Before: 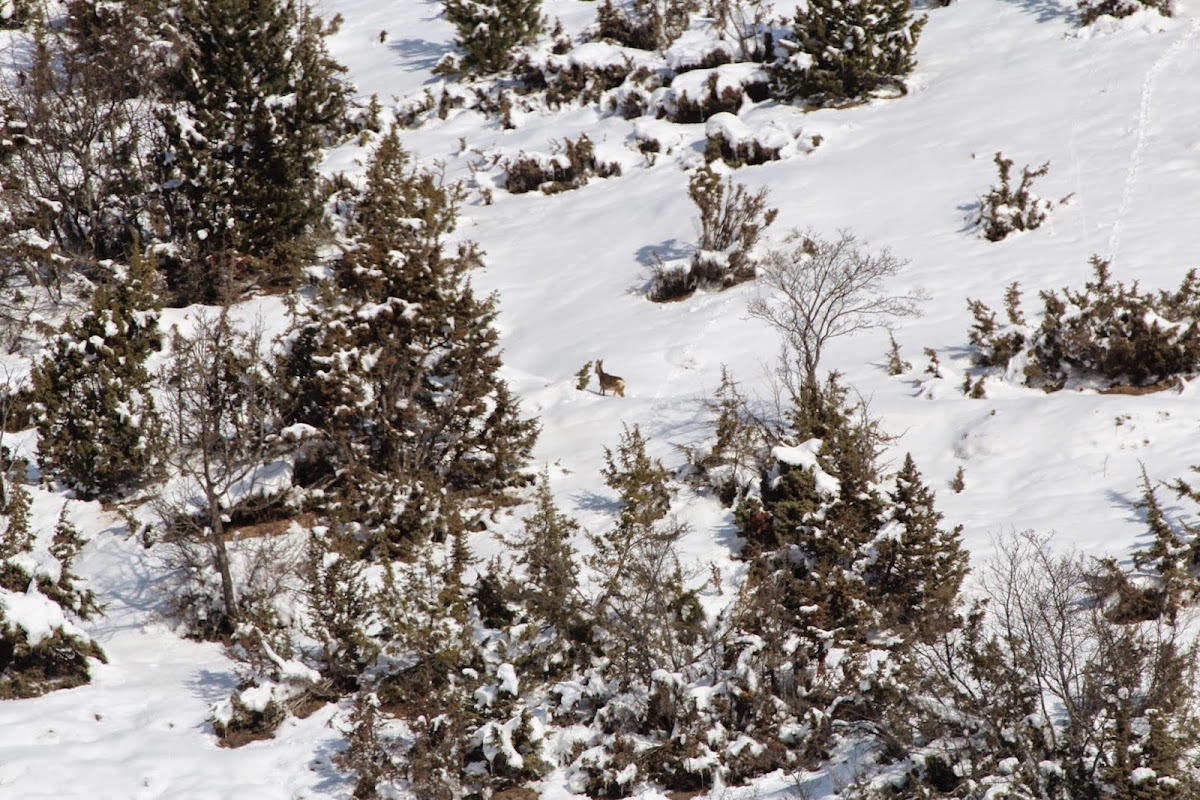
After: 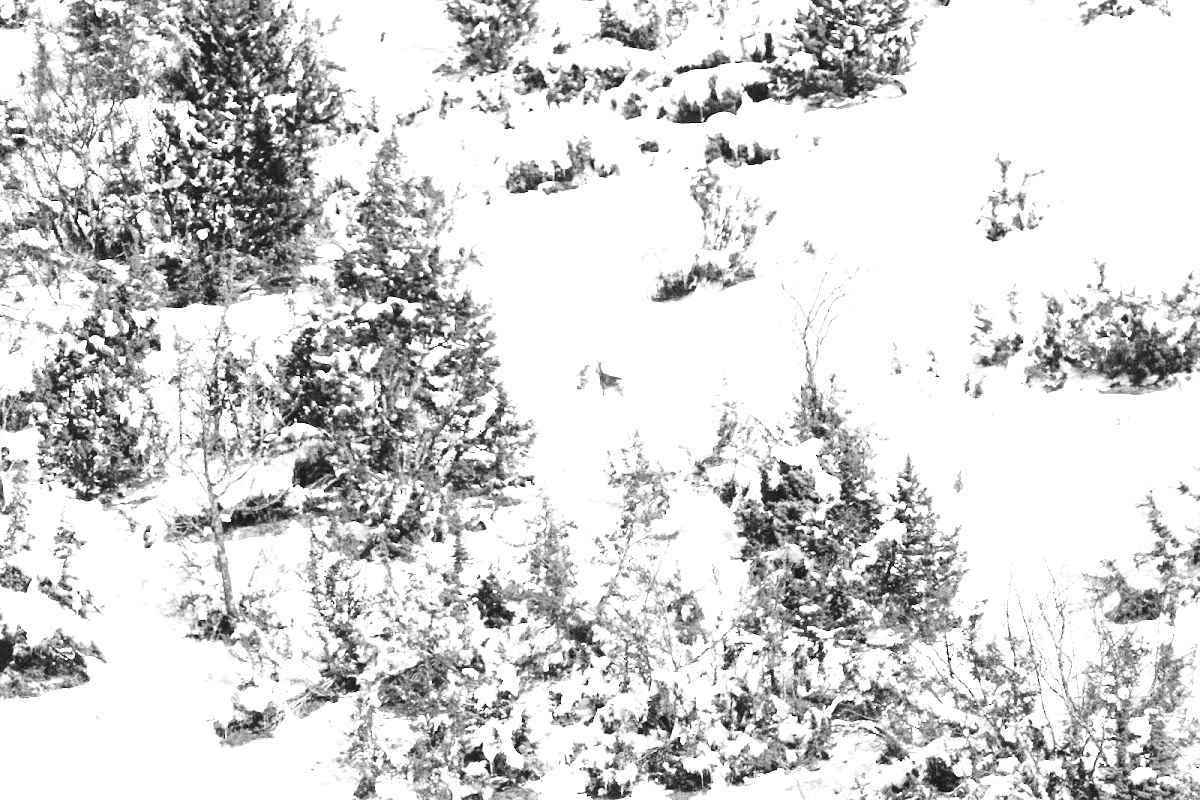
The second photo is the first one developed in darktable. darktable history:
exposure: black level correction 0, exposure 2.088 EV, compensate exposure bias true, compensate highlight preservation false
color calibration: illuminant custom, x 0.348, y 0.365, temperature 4945.39 K
base curve: curves: ch0 [(0, 0) (0.028, 0.03) (0.121, 0.232) (0.46, 0.748) (0.859, 0.968) (1, 1)], preserve colors none
color zones: curves: ch0 [(0.002, 0.589) (0.107, 0.484) (0.146, 0.249) (0.217, 0.352) (0.309, 0.525) (0.39, 0.404) (0.455, 0.169) (0.597, 0.055) (0.724, 0.212) (0.775, 0.691) (0.869, 0.571) (1, 0.587)]; ch1 [(0, 0) (0.143, 0) (0.286, 0) (0.429, 0) (0.571, 0) (0.714, 0) (0.857, 0)]
